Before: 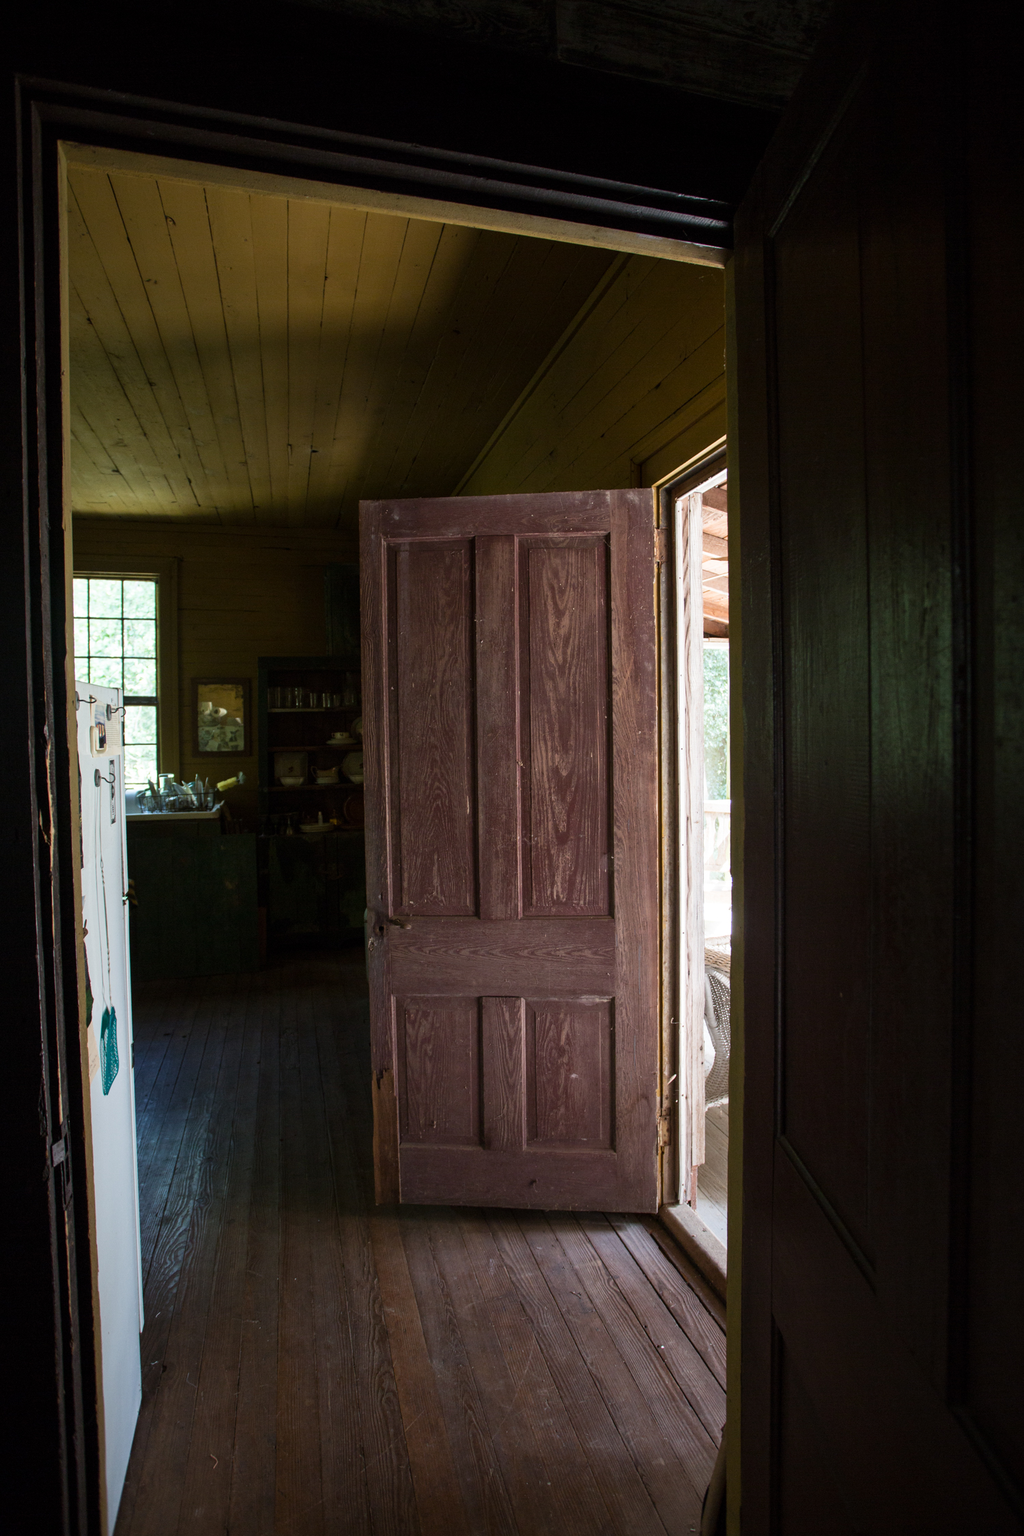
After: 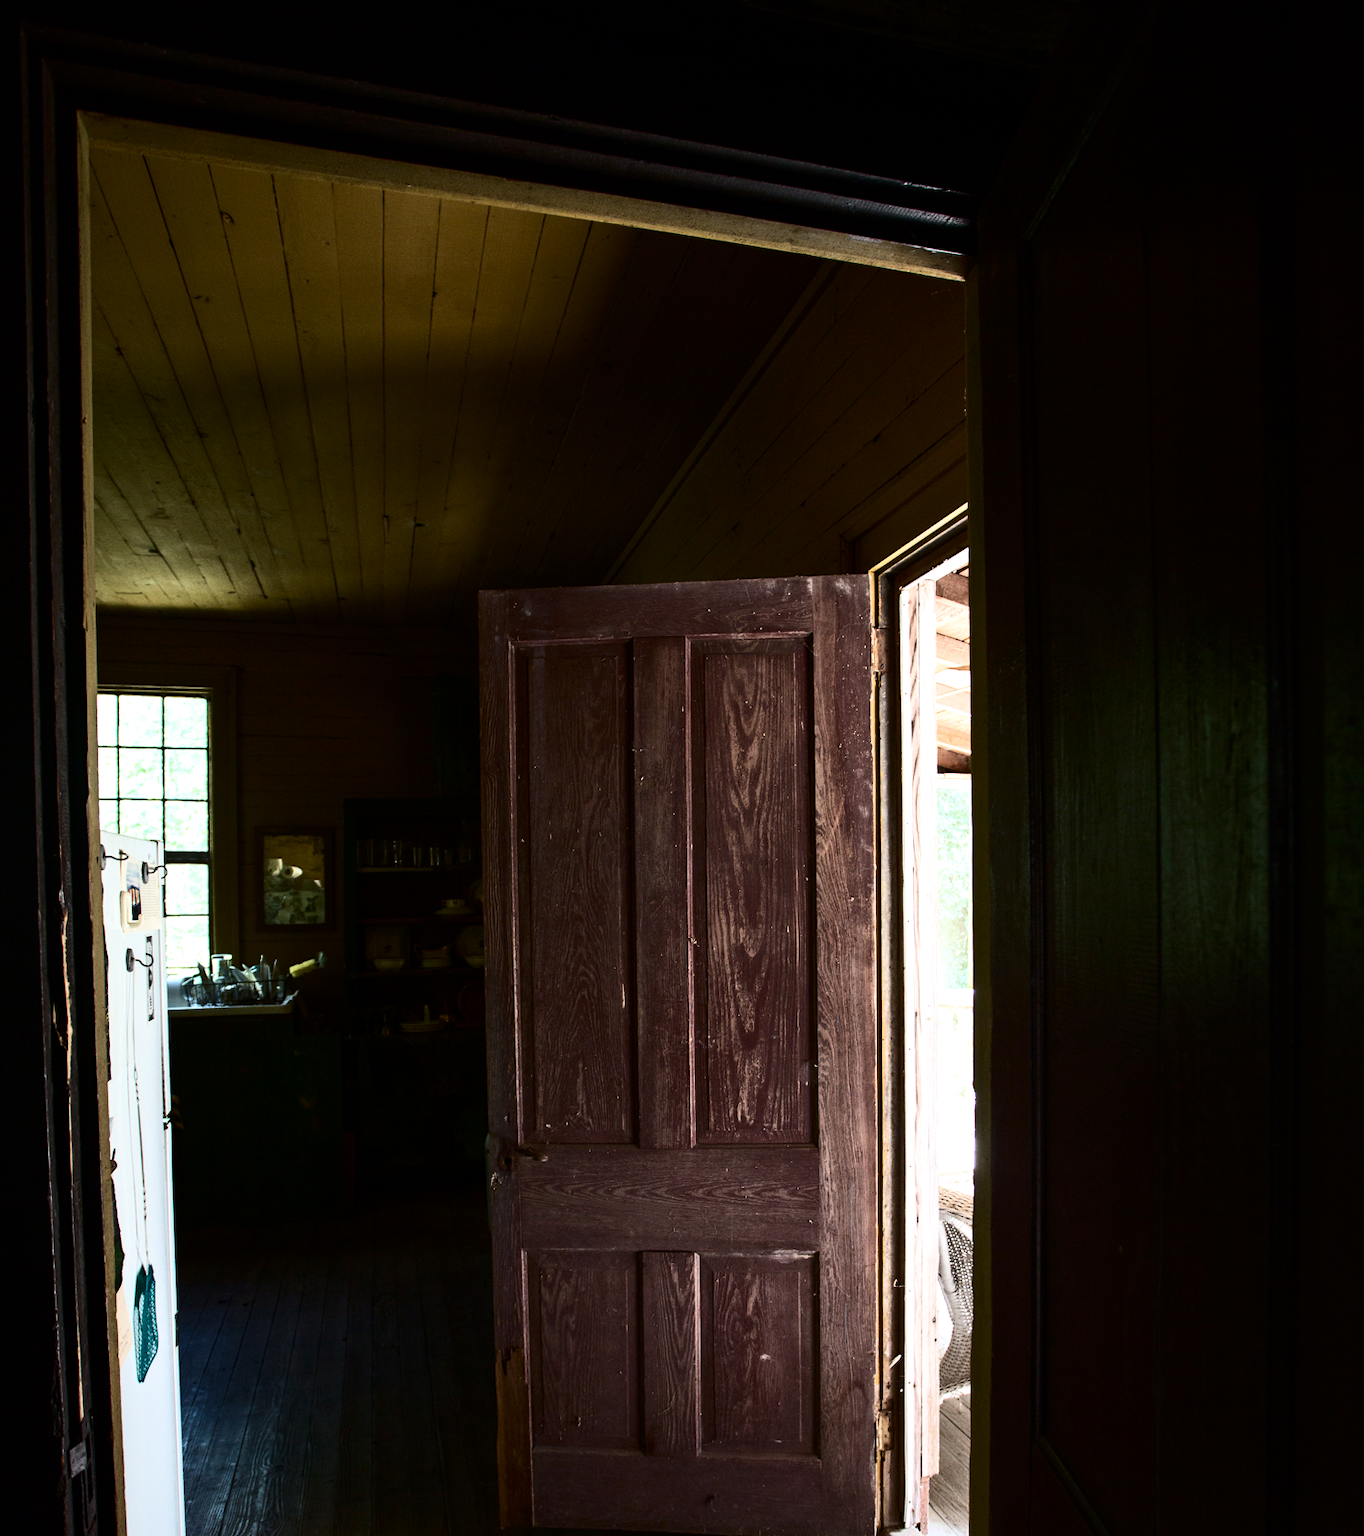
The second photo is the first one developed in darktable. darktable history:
tone equalizer: -8 EV -0.411 EV, -7 EV -0.427 EV, -6 EV -0.332 EV, -5 EV -0.211 EV, -3 EV 0.228 EV, -2 EV 0.347 EV, -1 EV 0.385 EV, +0 EV 0.42 EV, edges refinement/feathering 500, mask exposure compensation -1.57 EV, preserve details no
contrast brightness saturation: contrast 0.294
crop: top 3.736%, bottom 21.189%
